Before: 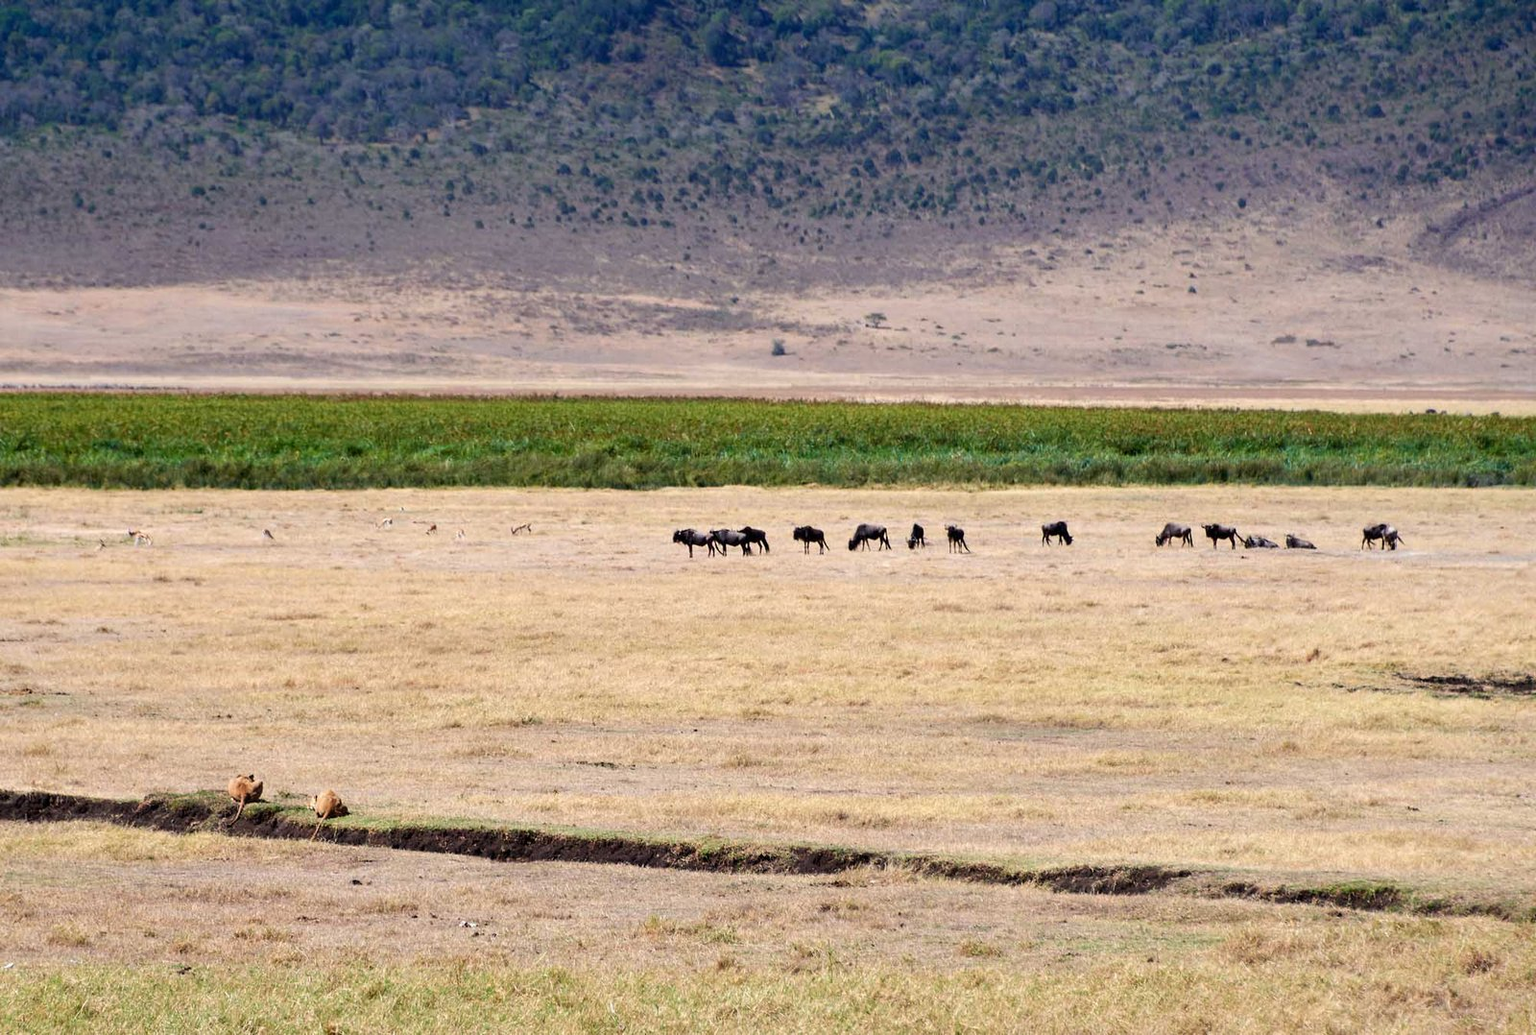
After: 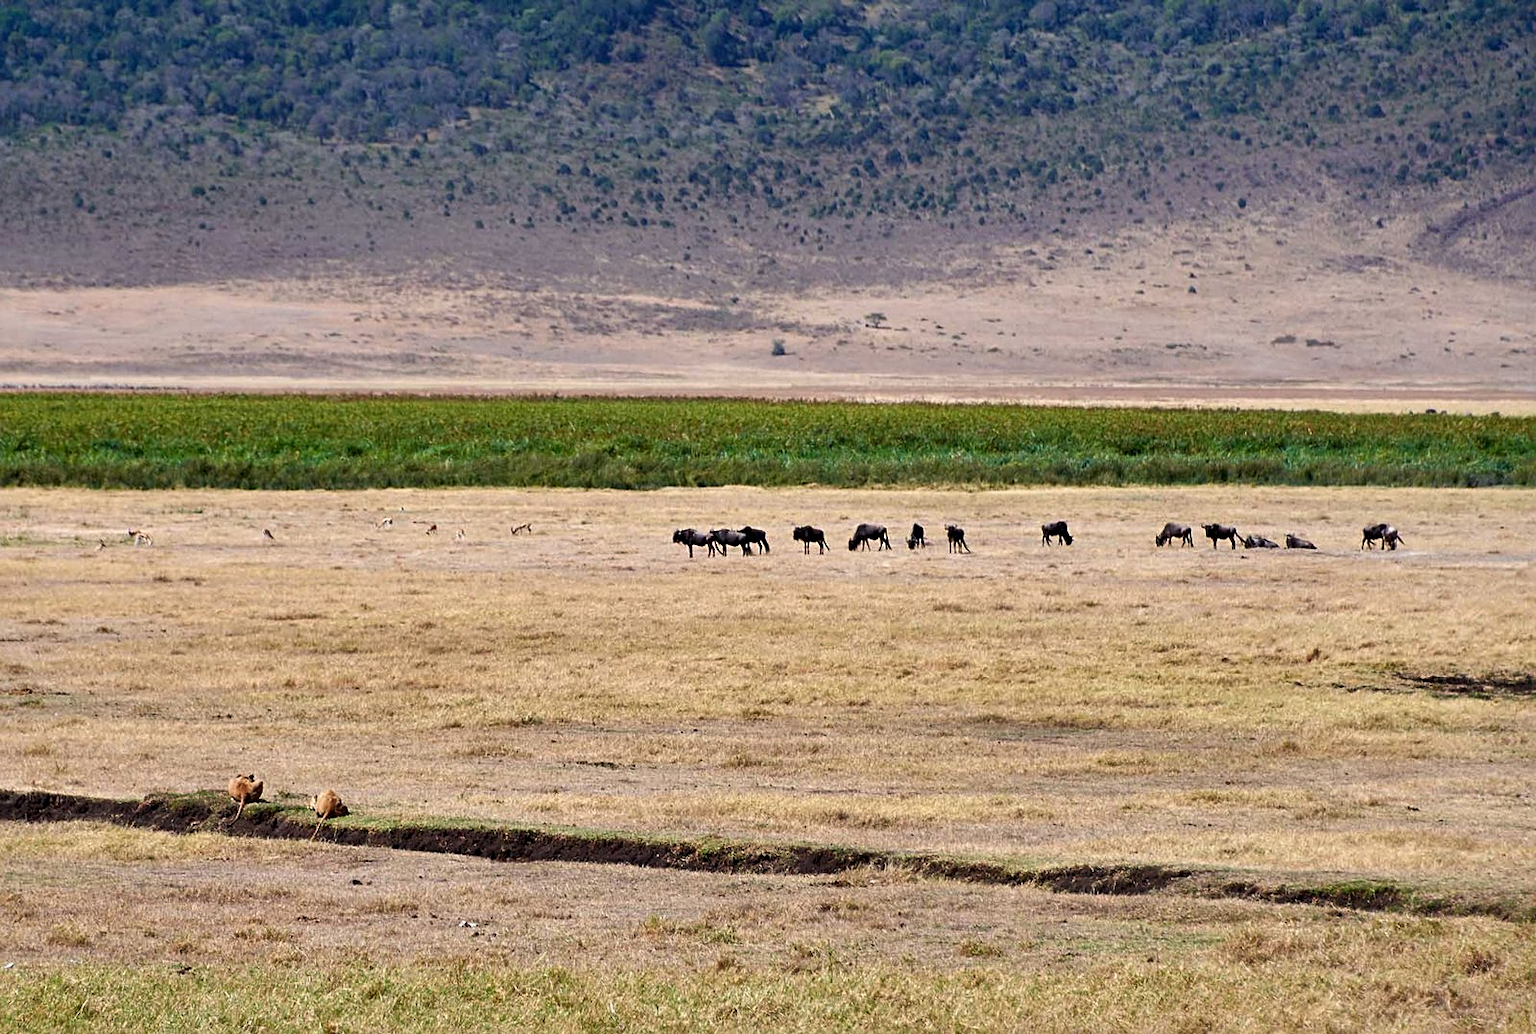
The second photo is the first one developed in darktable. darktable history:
sharpen: radius 2.529, amount 0.323
shadows and highlights: shadows 30.63, highlights -63.22, shadows color adjustment 98%, highlights color adjustment 58.61%, soften with gaussian
